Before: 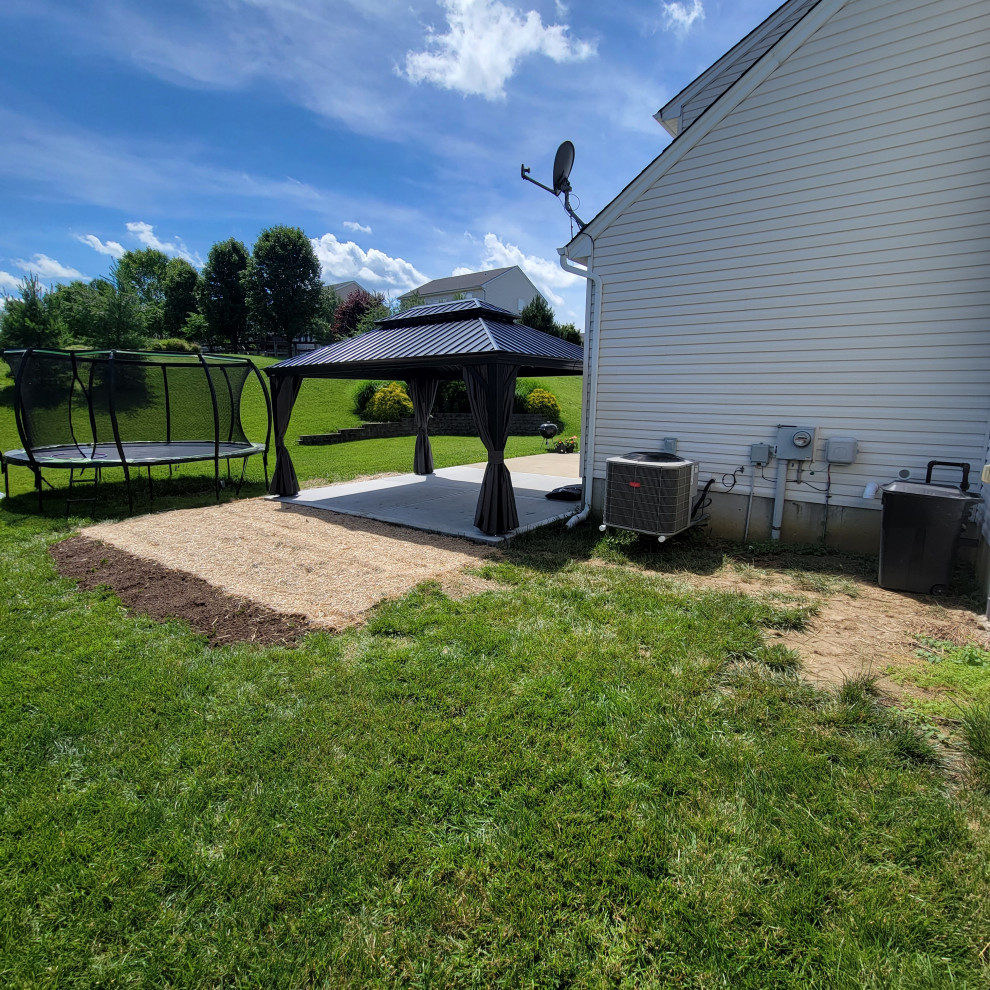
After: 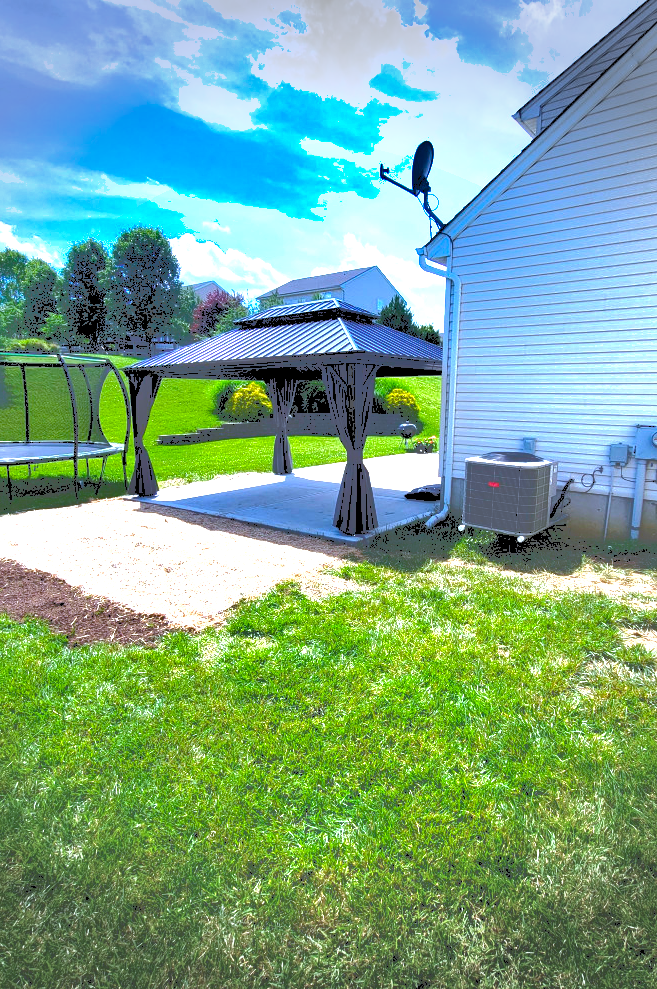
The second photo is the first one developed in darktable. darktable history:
crop and rotate: left 14.336%, right 19.264%
exposure: black level correction 0.001, exposure 1.726 EV, compensate exposure bias true, compensate highlight preservation false
color calibration: illuminant custom, x 0.372, y 0.382, temperature 4279.44 K
shadows and highlights: low approximation 0.01, soften with gaussian
color balance rgb: global offset › luminance -0.468%, perceptual saturation grading › global saturation 19.29%, global vibrance 20%
vignetting: fall-off start 90.55%, fall-off radius 39.1%, width/height ratio 1.213, shape 1.29, unbound false
tone curve: curves: ch0 [(0, 0) (0.003, 0.453) (0.011, 0.457) (0.025, 0.457) (0.044, 0.463) (0.069, 0.464) (0.1, 0.471) (0.136, 0.475) (0.177, 0.481) (0.224, 0.486) (0.277, 0.496) (0.335, 0.515) (0.399, 0.544) (0.468, 0.577) (0.543, 0.621) (0.623, 0.67) (0.709, 0.73) (0.801, 0.788) (0.898, 0.848) (1, 1)], color space Lab, independent channels, preserve colors none
